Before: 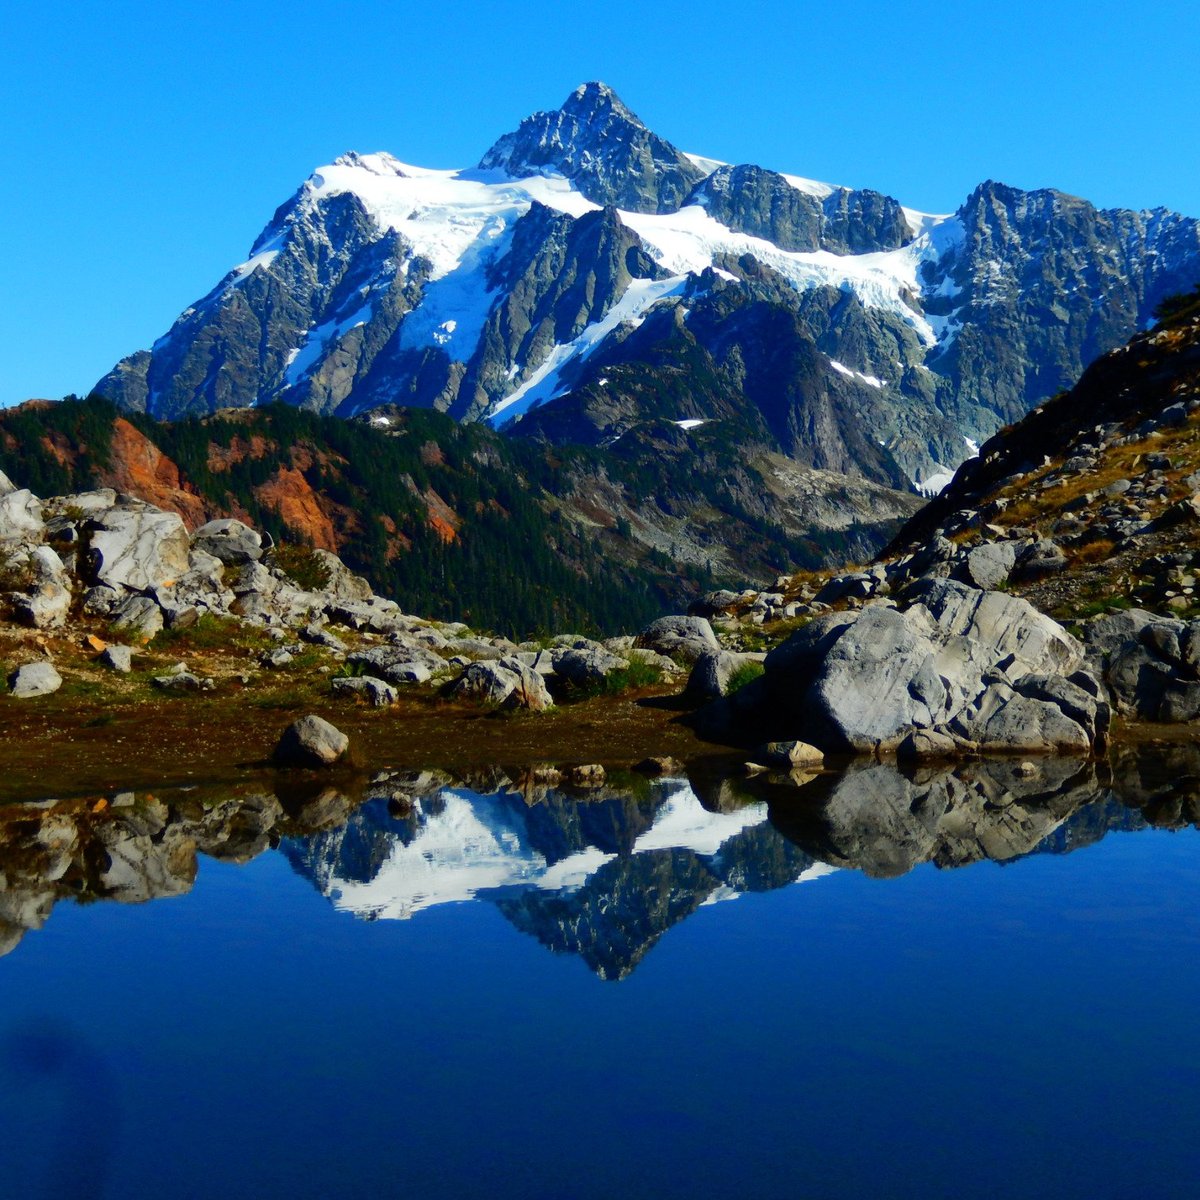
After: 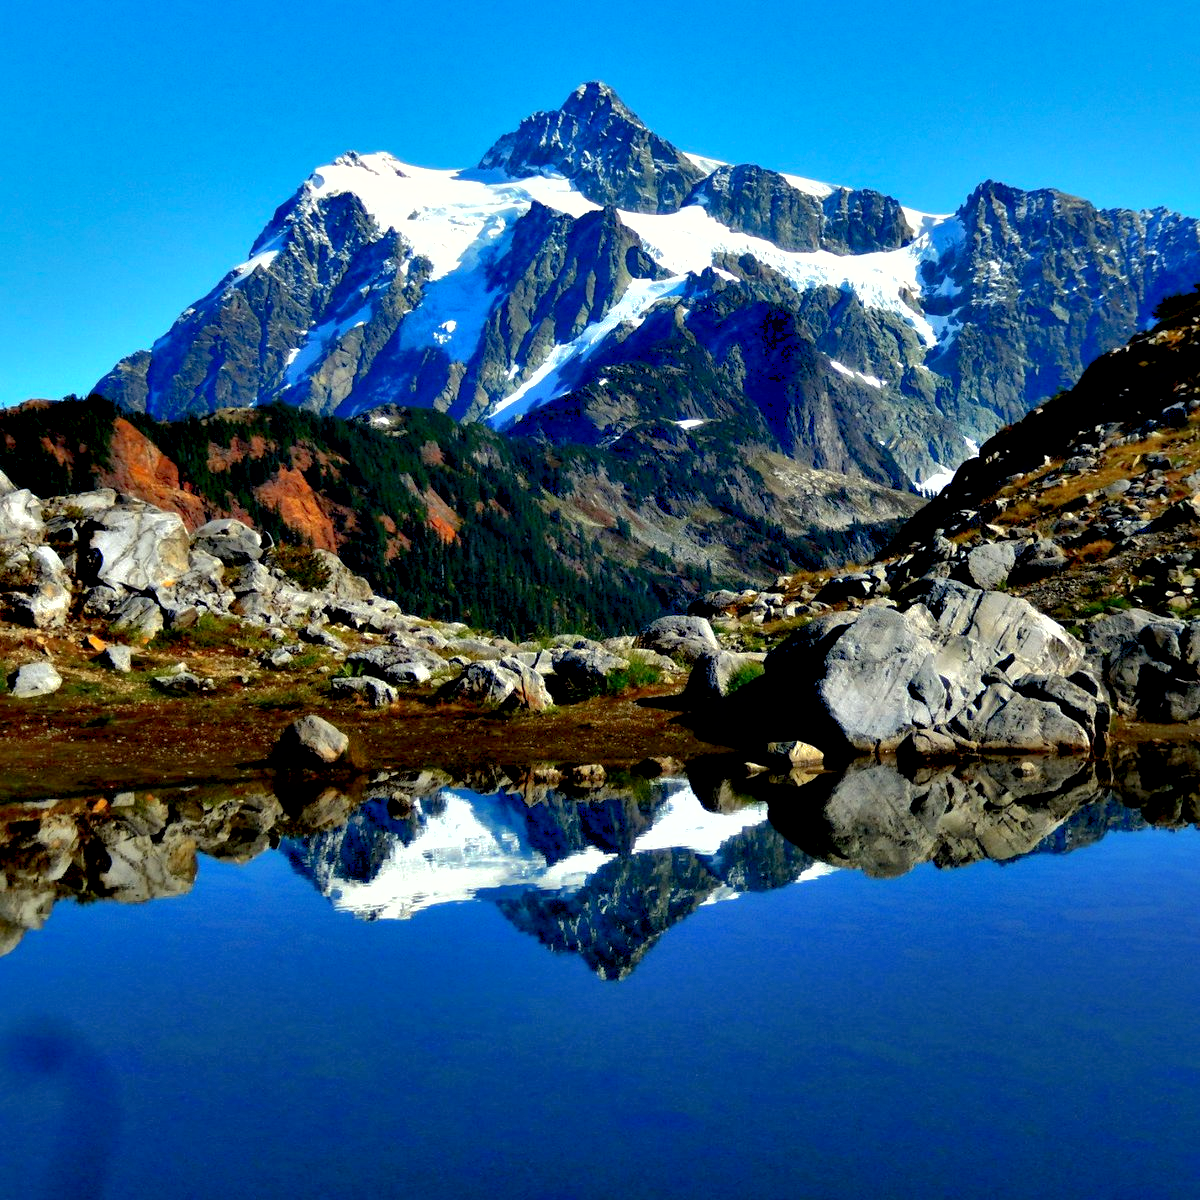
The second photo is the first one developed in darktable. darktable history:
tone equalizer: on, module defaults
contrast equalizer: y [[0.6 ×6], [0.55 ×6], [0 ×6], [0 ×6], [0 ×6]]
shadows and highlights: on, module defaults
